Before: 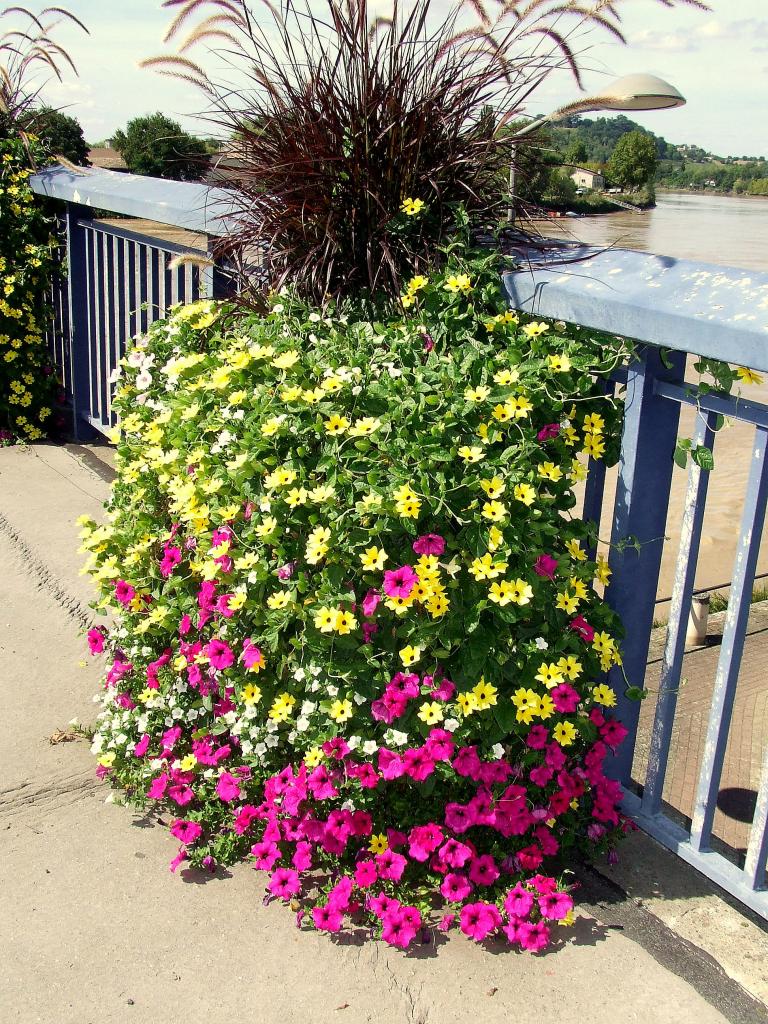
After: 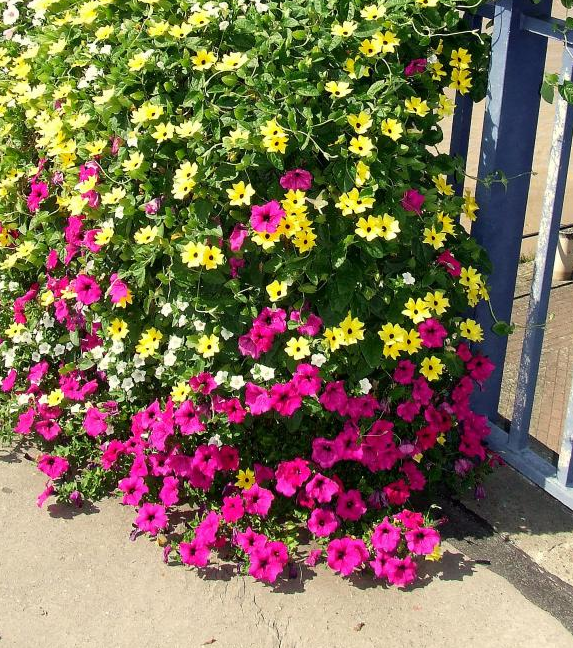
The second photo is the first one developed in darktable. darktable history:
crop and rotate: left 17.413%, top 35.684%, right 7.871%, bottom 1.027%
